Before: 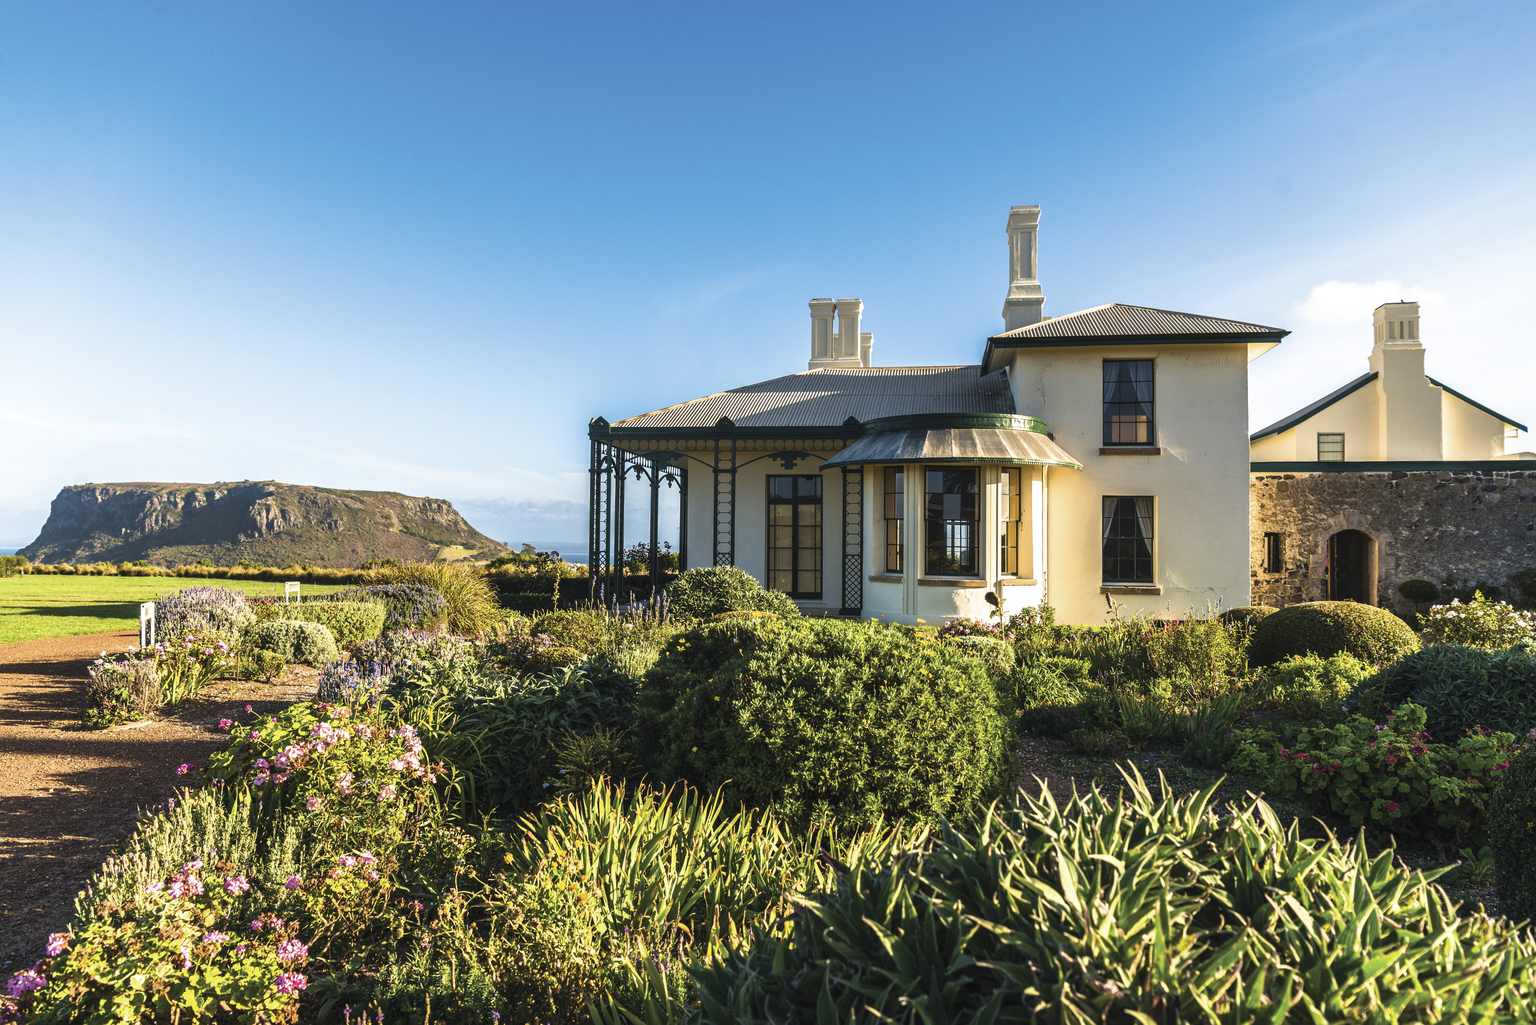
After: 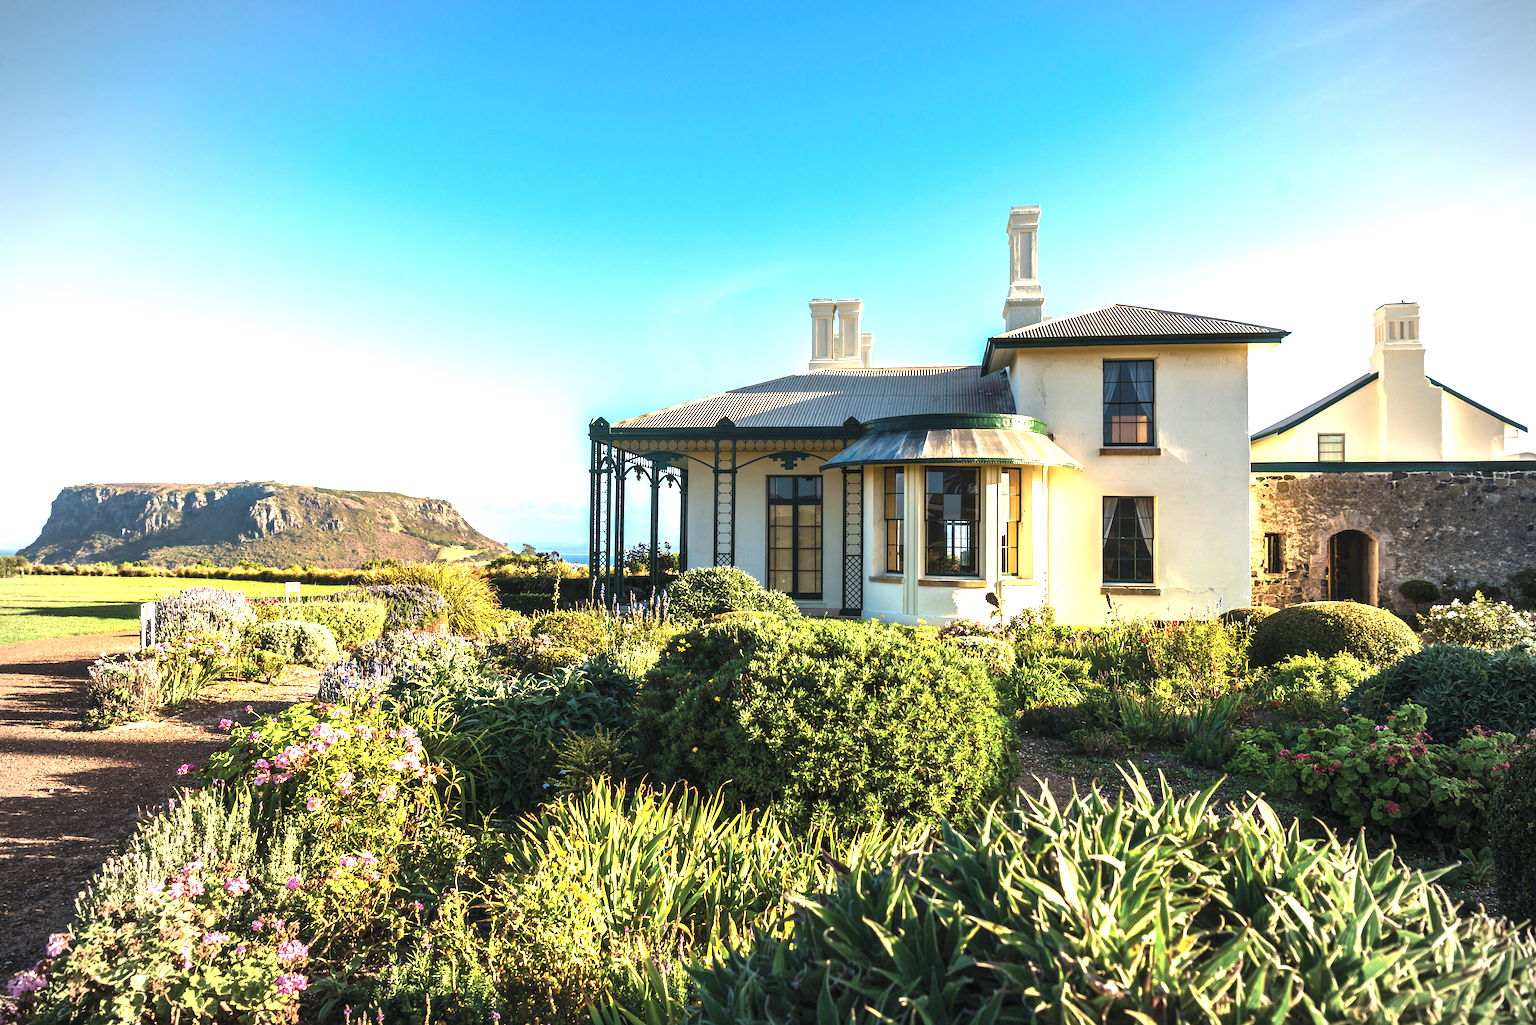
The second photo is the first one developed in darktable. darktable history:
vignetting: fall-off start 71.62%
exposure: exposure 1 EV, compensate highlight preservation false
